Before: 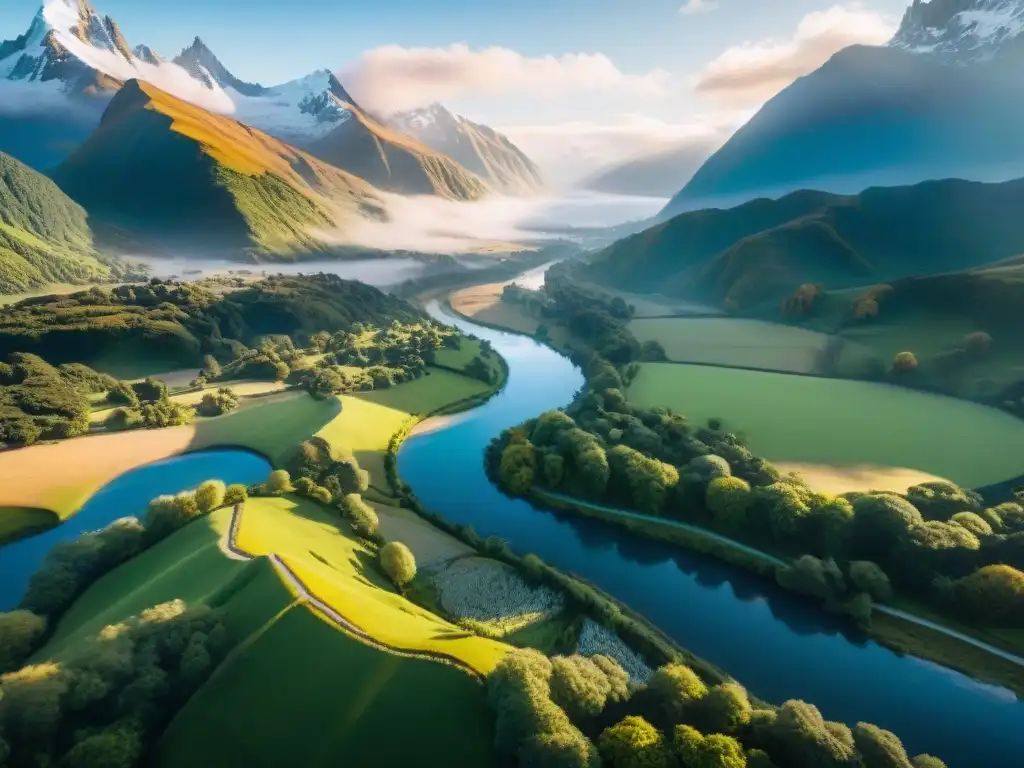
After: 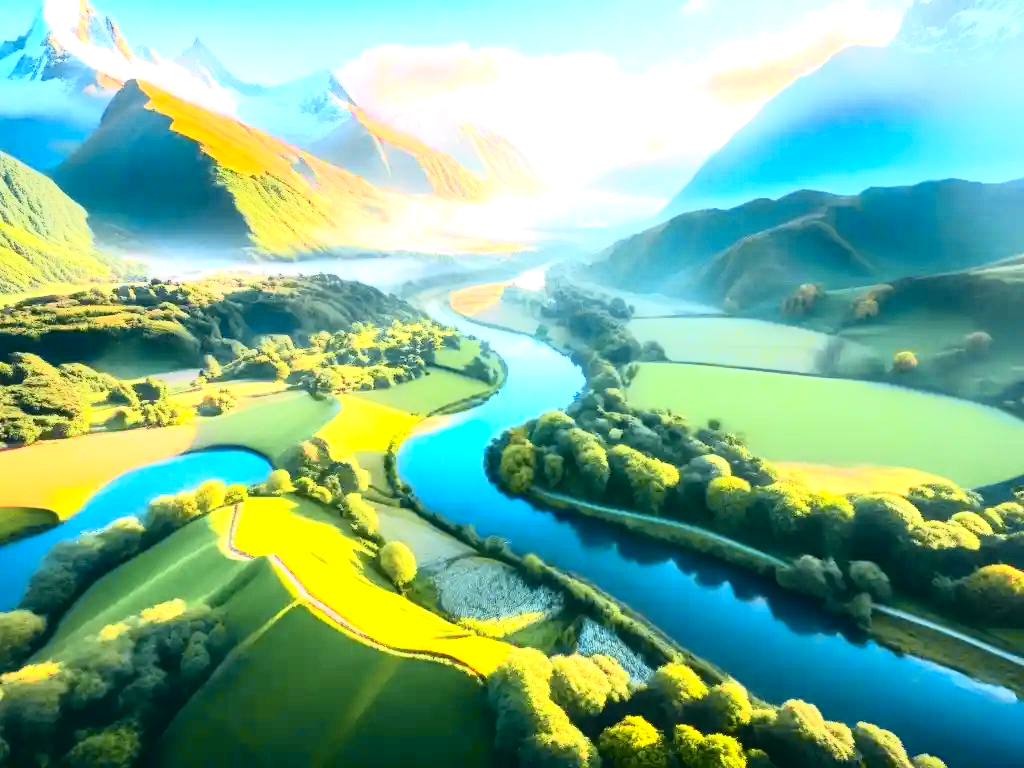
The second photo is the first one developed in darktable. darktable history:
white balance: red 1, blue 1
tone curve: curves: ch0 [(0, 0) (0.046, 0.031) (0.163, 0.114) (0.391, 0.432) (0.488, 0.561) (0.695, 0.839) (0.785, 0.904) (1, 0.965)]; ch1 [(0, 0) (0.248, 0.252) (0.427, 0.412) (0.482, 0.462) (0.499, 0.497) (0.518, 0.52) (0.535, 0.577) (0.585, 0.623) (0.679, 0.743) (0.788, 0.809) (1, 1)]; ch2 [(0, 0) (0.313, 0.262) (0.427, 0.417) (0.473, 0.47) (0.503, 0.503) (0.523, 0.515) (0.557, 0.596) (0.598, 0.646) (0.708, 0.771) (1, 1)], color space Lab, independent channels, preserve colors none
exposure: exposure 1.5 EV, compensate highlight preservation false
